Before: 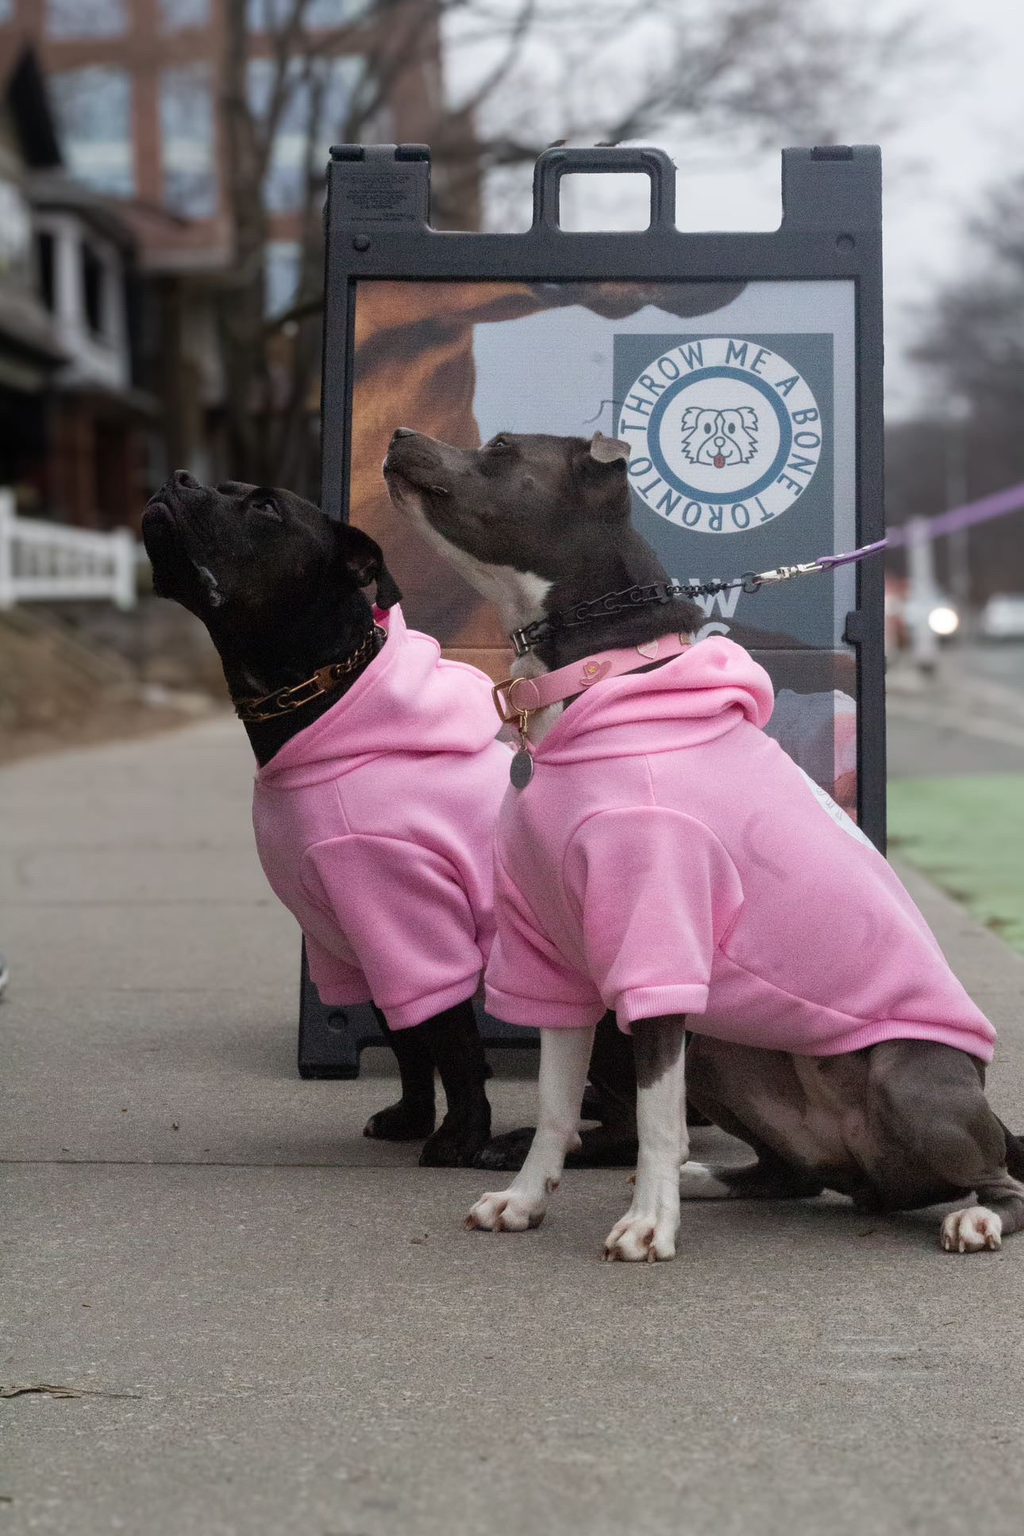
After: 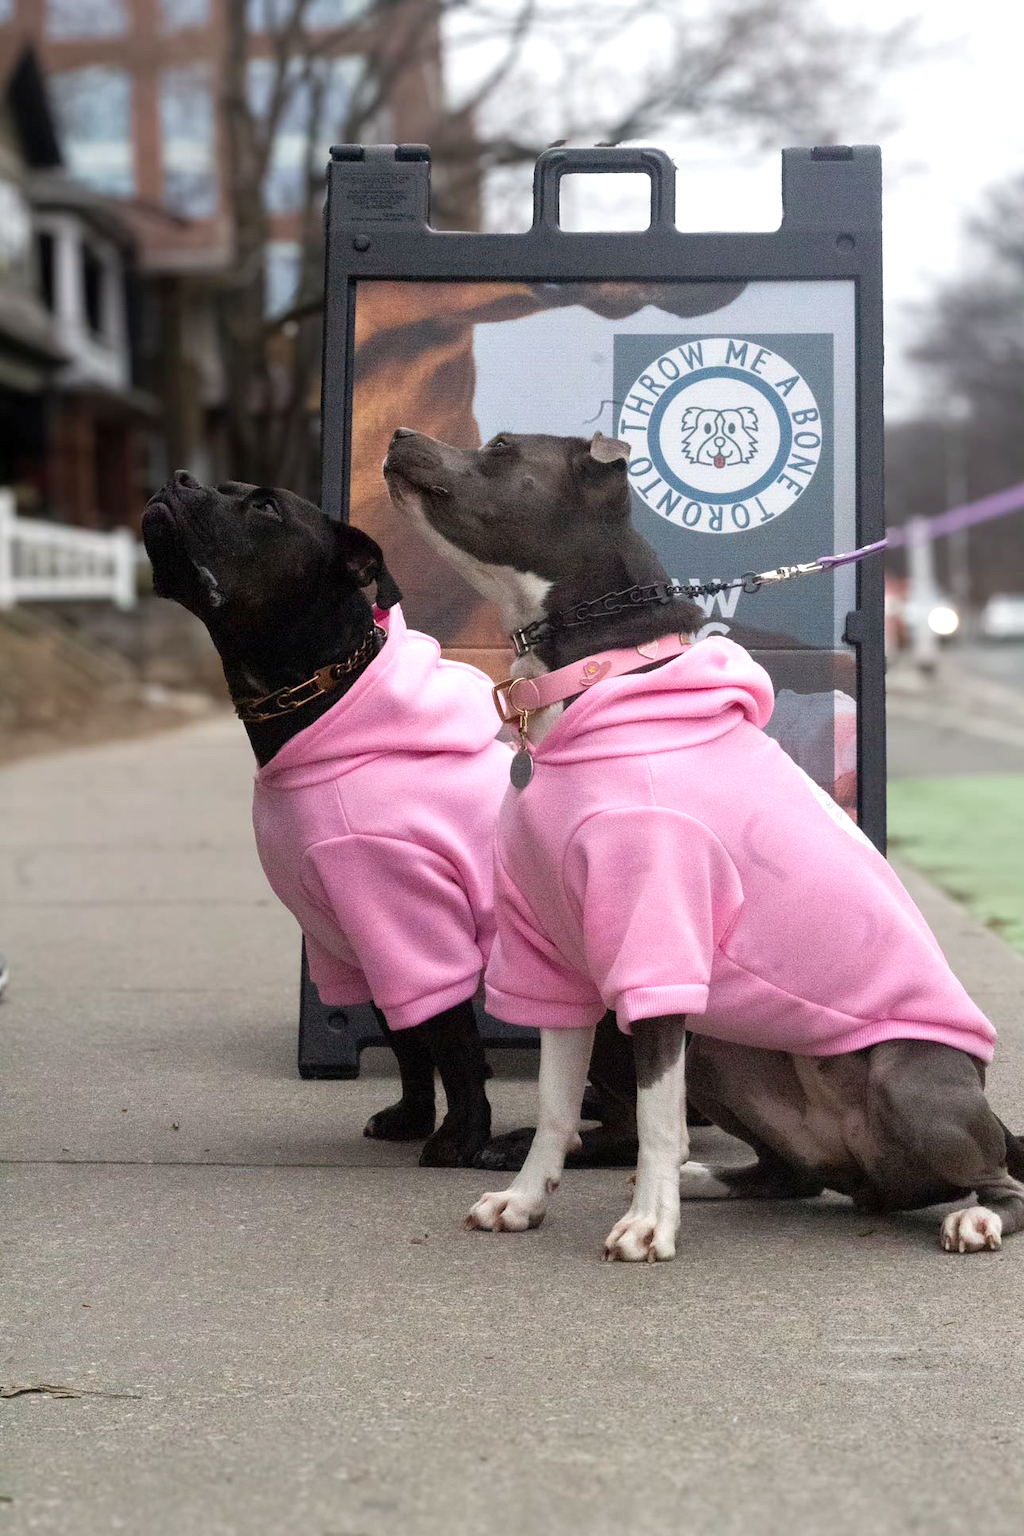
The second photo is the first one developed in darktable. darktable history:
exposure: black level correction 0.001, exposure 0.5 EV, compensate exposure bias true, compensate highlight preservation false
white balance: red 1.009, blue 0.985
